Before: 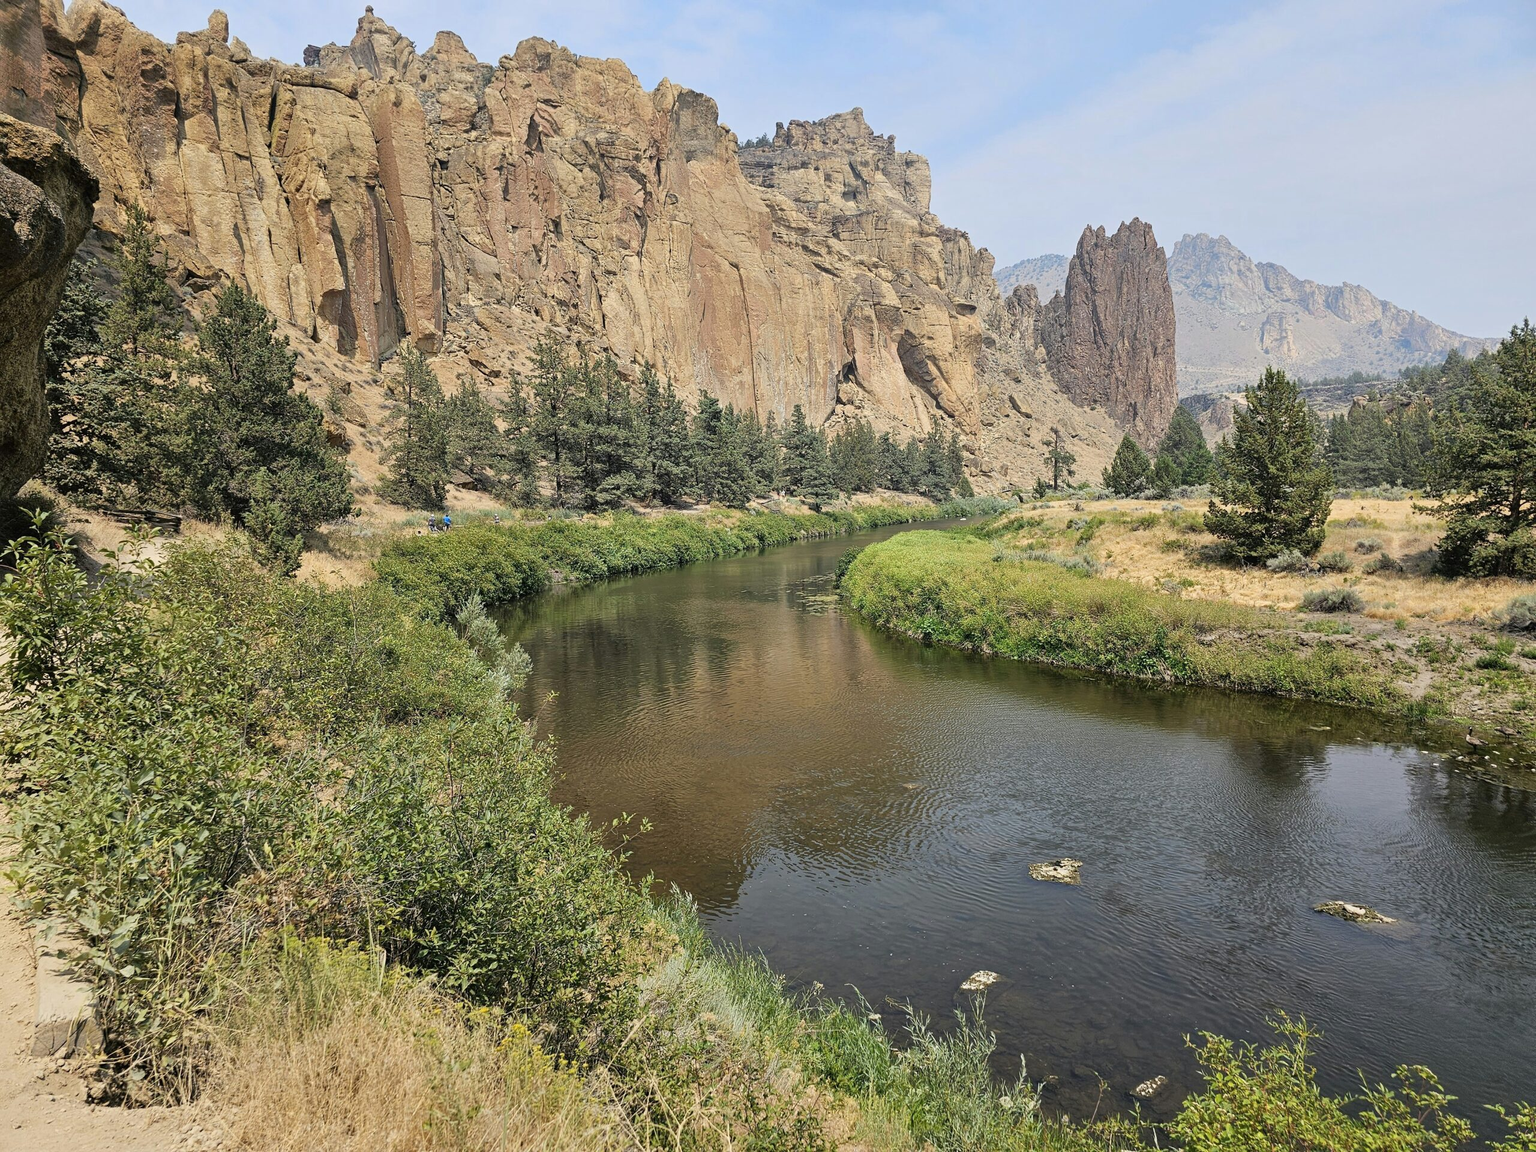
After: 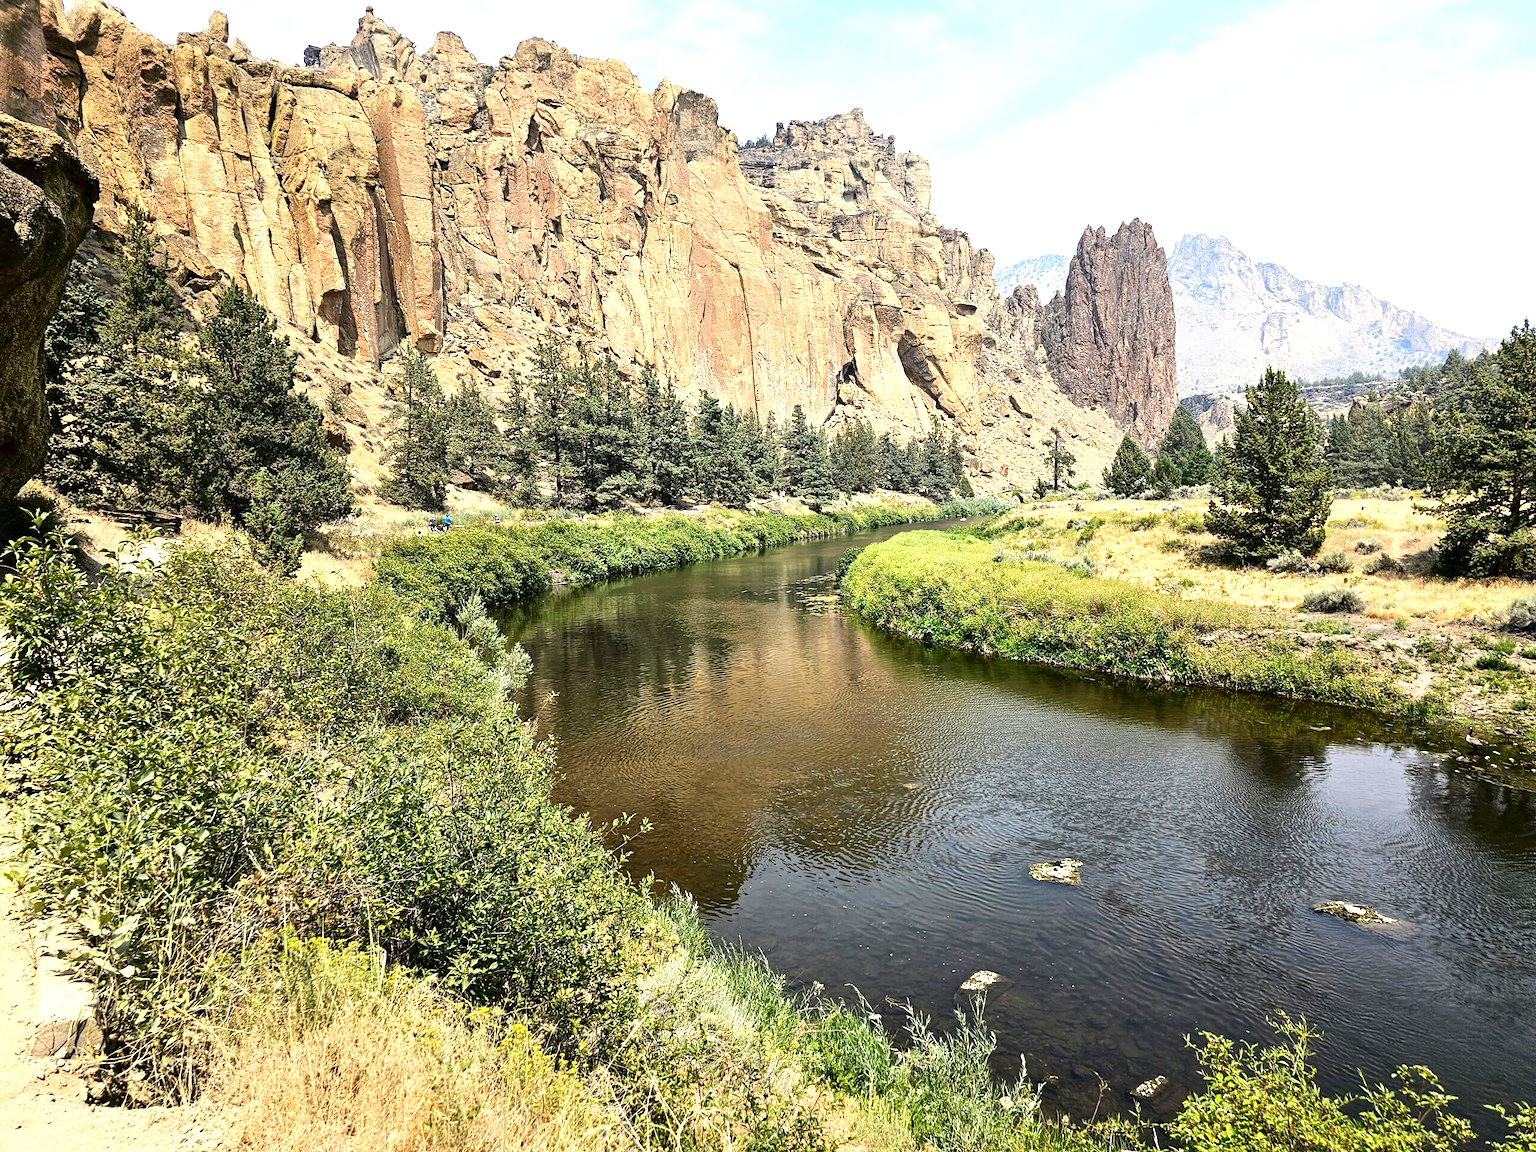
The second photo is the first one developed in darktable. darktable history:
contrast brightness saturation: contrast 0.187, brightness -0.239, saturation 0.115
exposure: exposure 1 EV, compensate highlight preservation false
